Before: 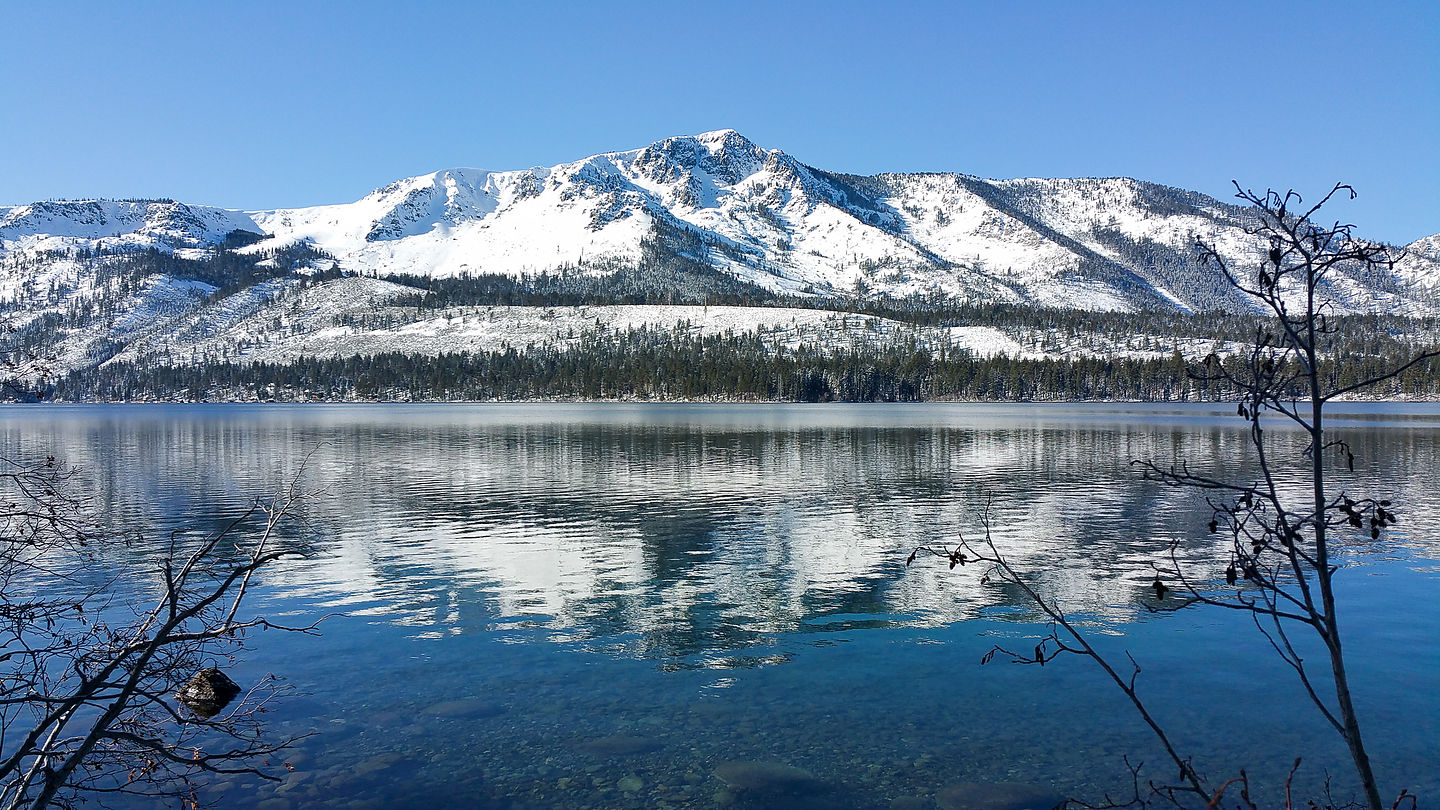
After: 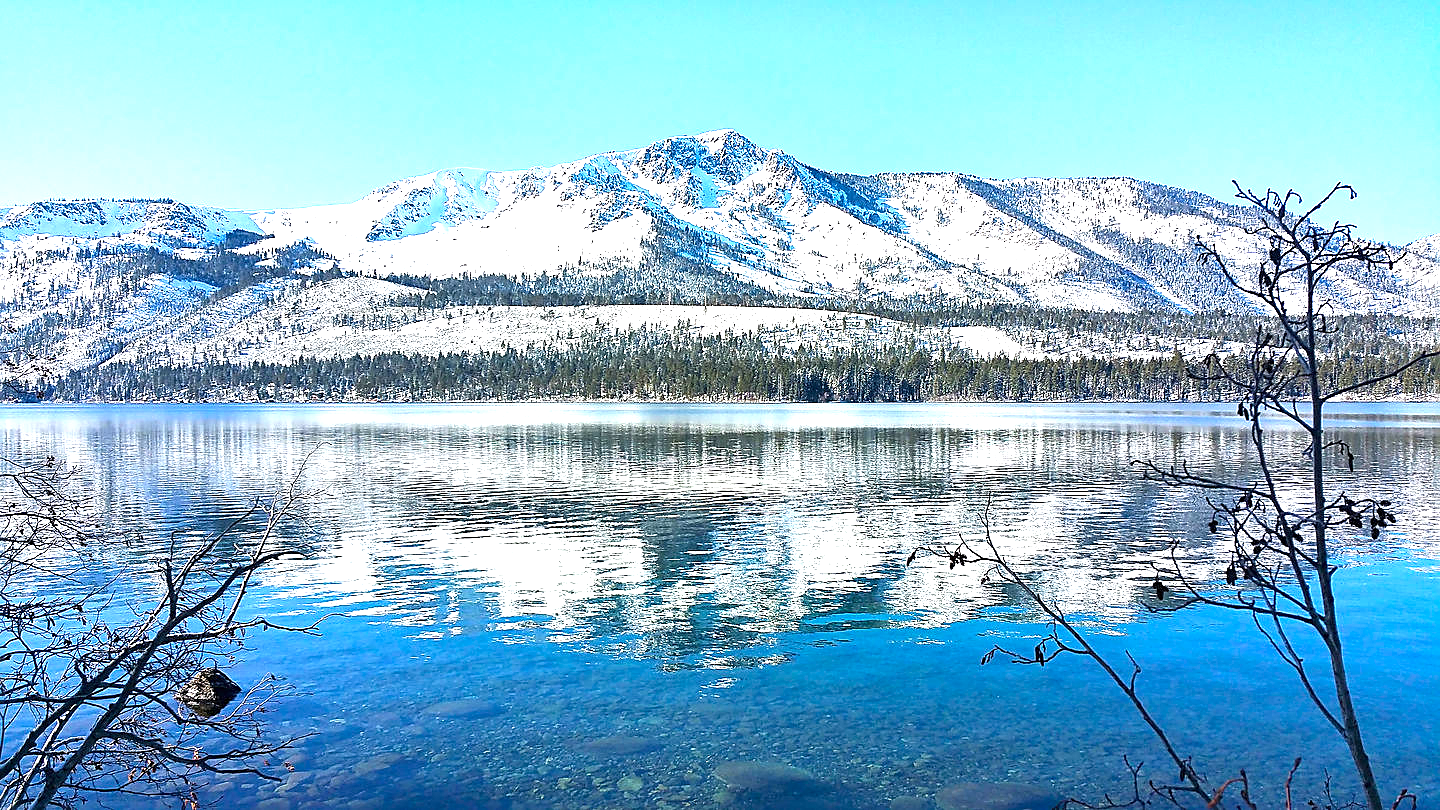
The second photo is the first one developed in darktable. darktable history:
exposure: black level correction 0, exposure 1.55 EV, compensate exposure bias true, compensate highlight preservation false
sharpen: on, module defaults
color balance: output saturation 120%
